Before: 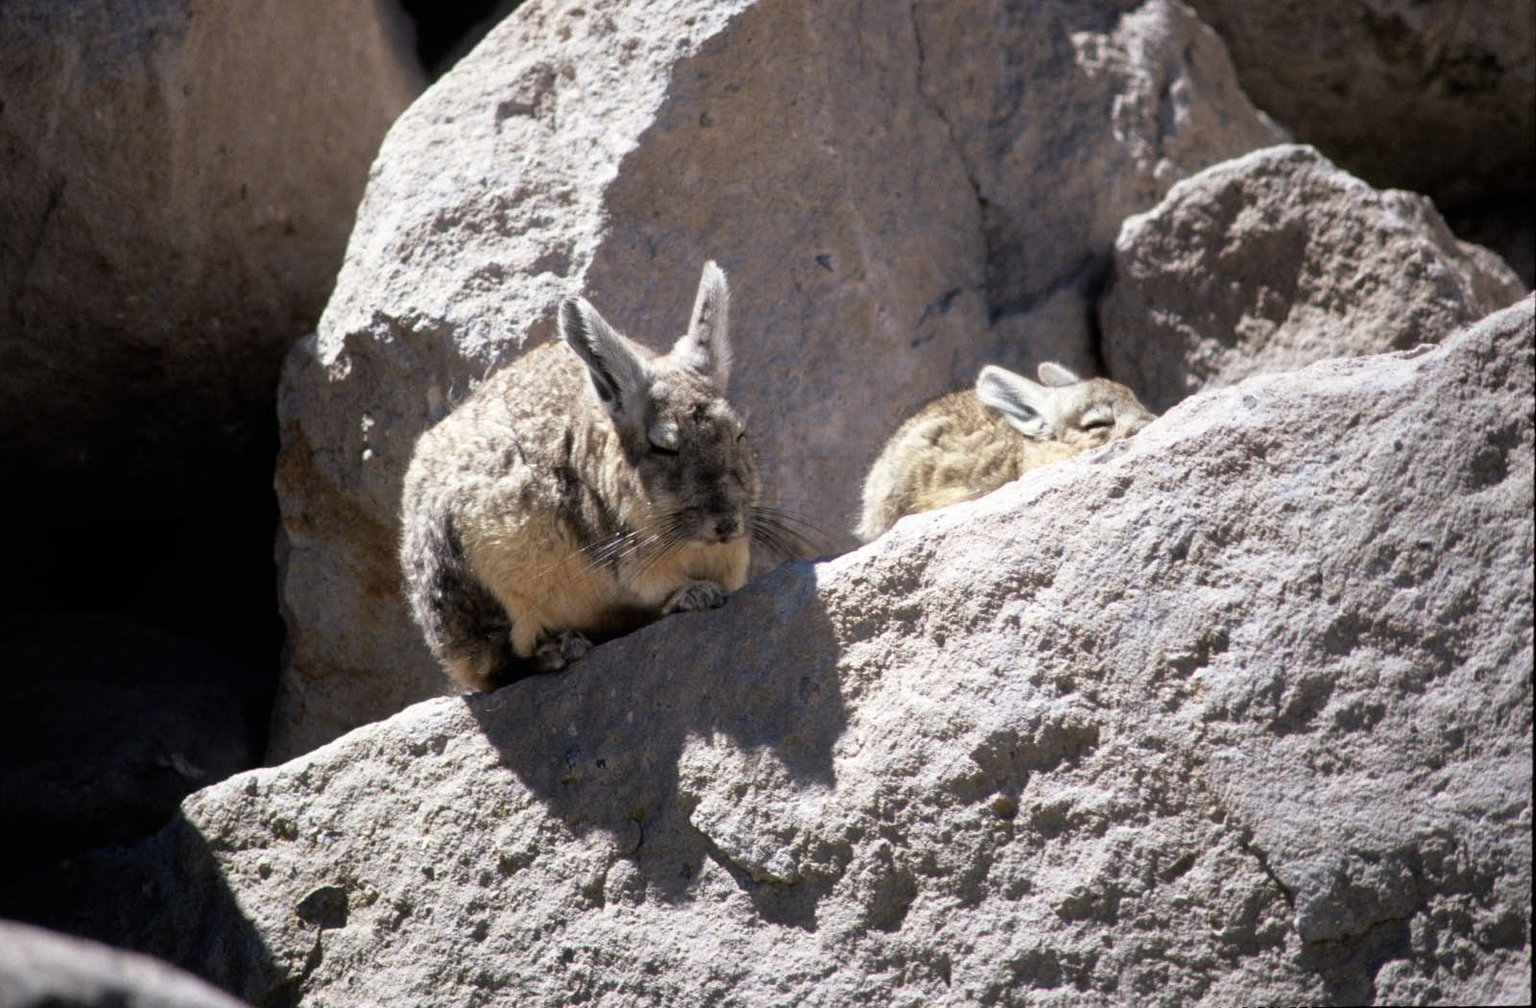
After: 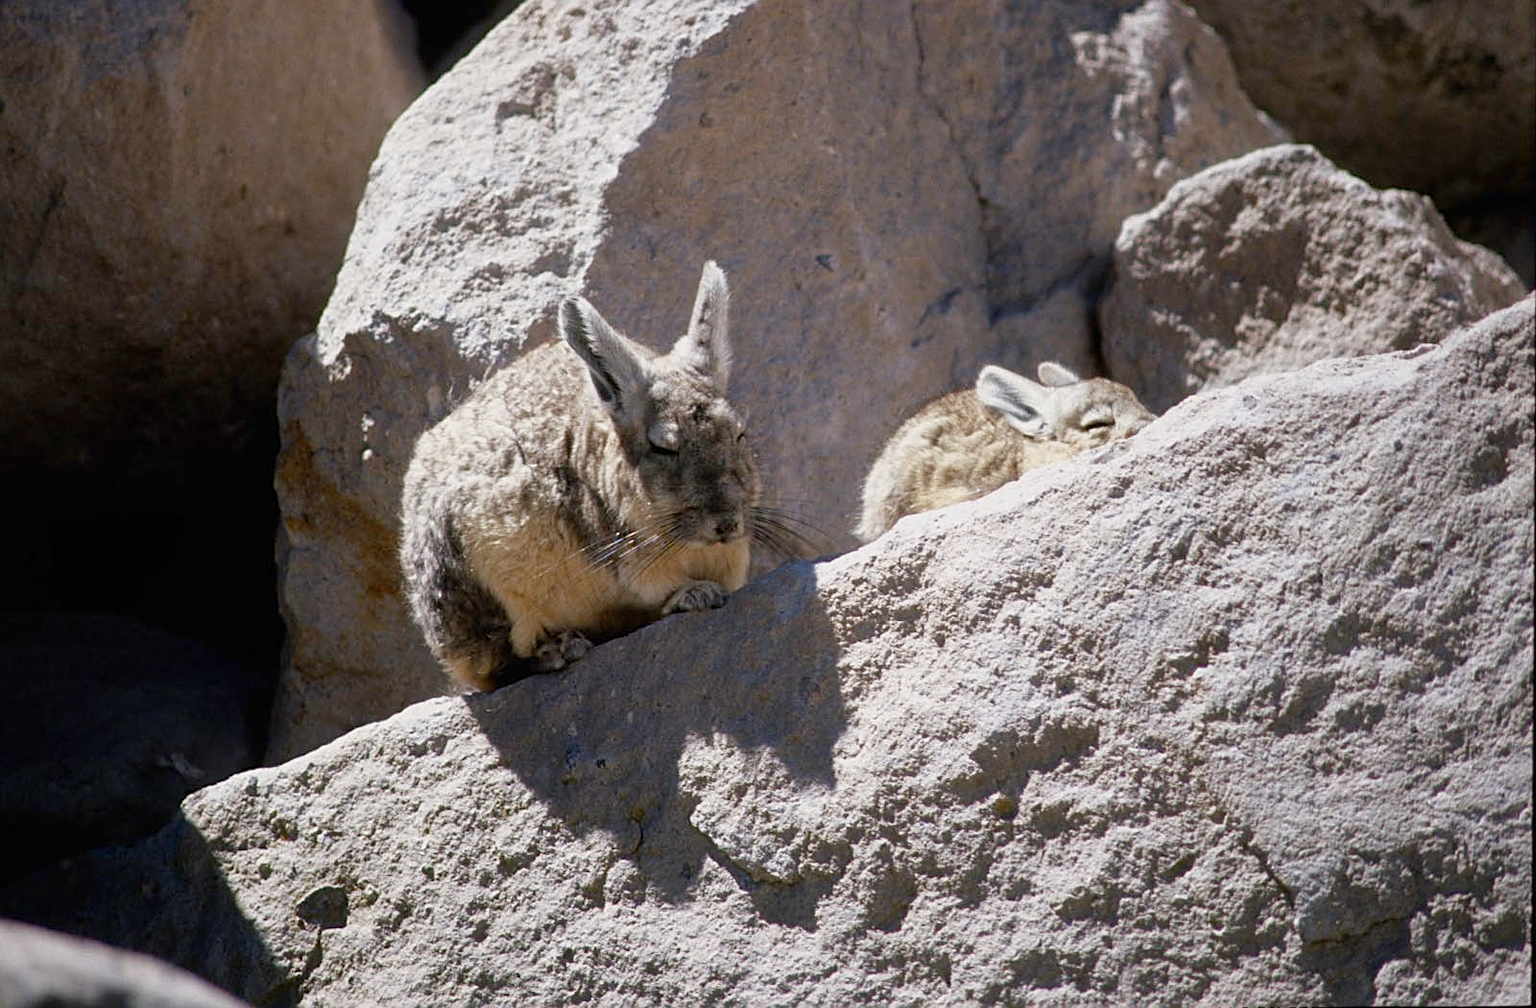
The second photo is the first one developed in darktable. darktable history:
color balance rgb: shadows lift › chroma 1%, shadows lift › hue 113°, highlights gain › chroma 0.2%, highlights gain › hue 333°, perceptual saturation grading › global saturation 20%, perceptual saturation grading › highlights -50%, perceptual saturation grading › shadows 25%, contrast -10%
sharpen: amount 0.478
